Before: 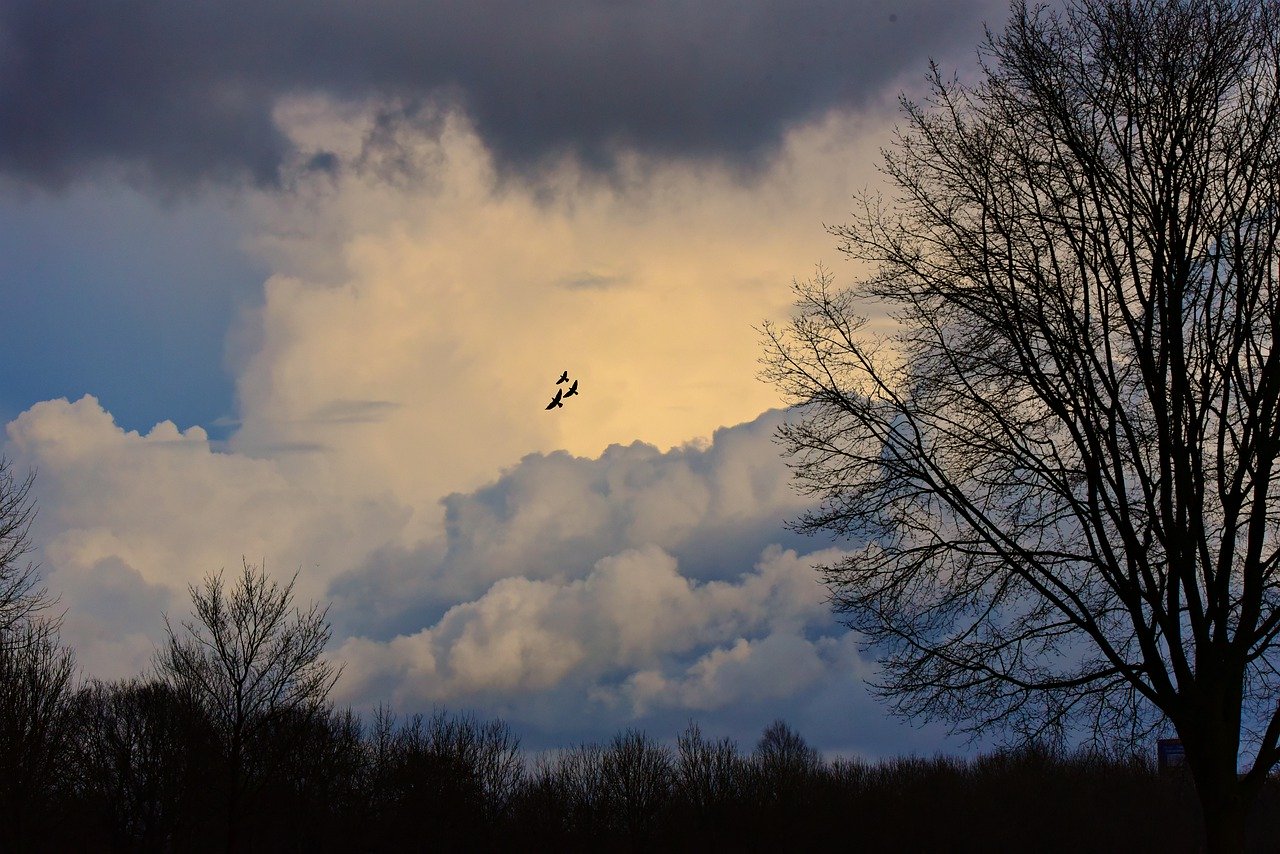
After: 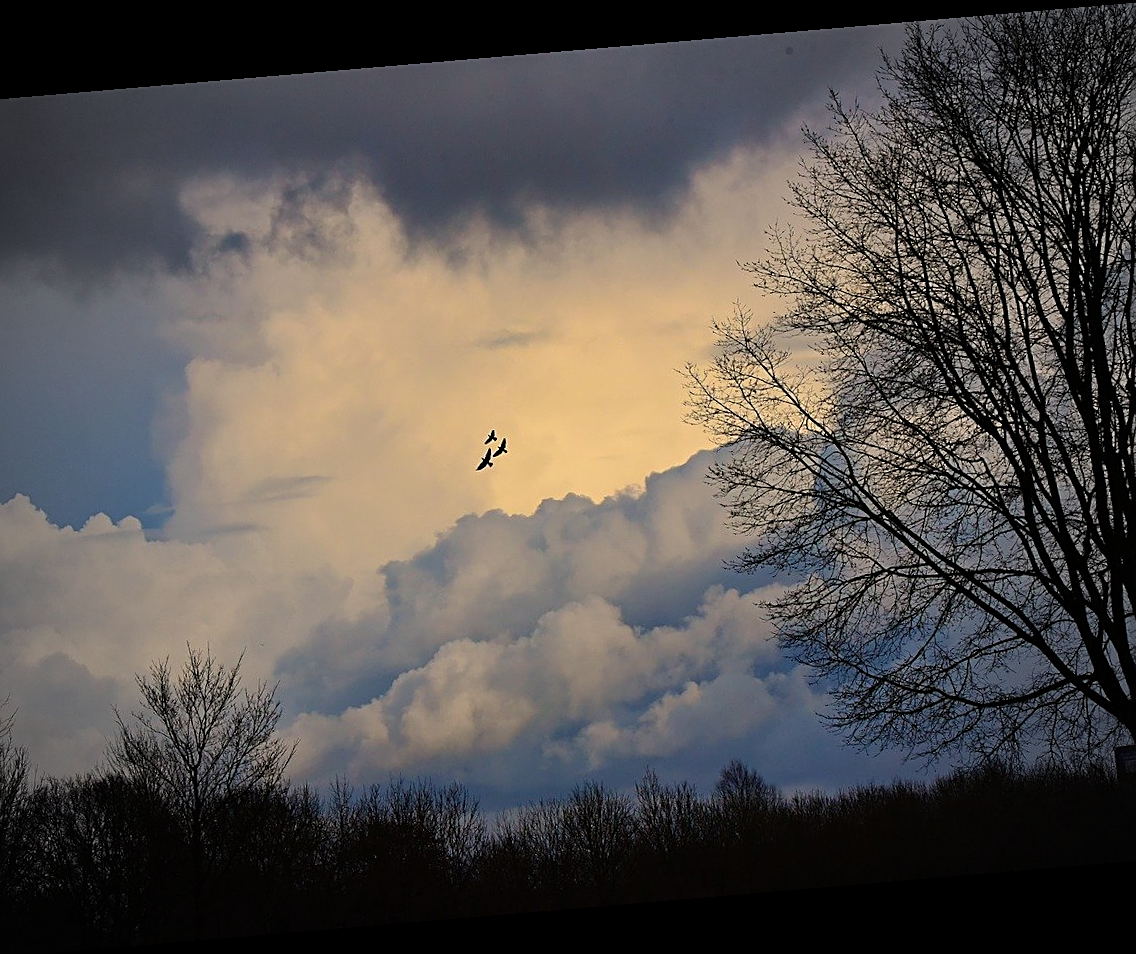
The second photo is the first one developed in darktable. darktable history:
crop: left 7.598%, right 7.873%
rotate and perspective: rotation -4.86°, automatic cropping off
vignetting: fall-off start 67.15%, brightness -0.442, saturation -0.691, width/height ratio 1.011, unbound false
sharpen: on, module defaults
